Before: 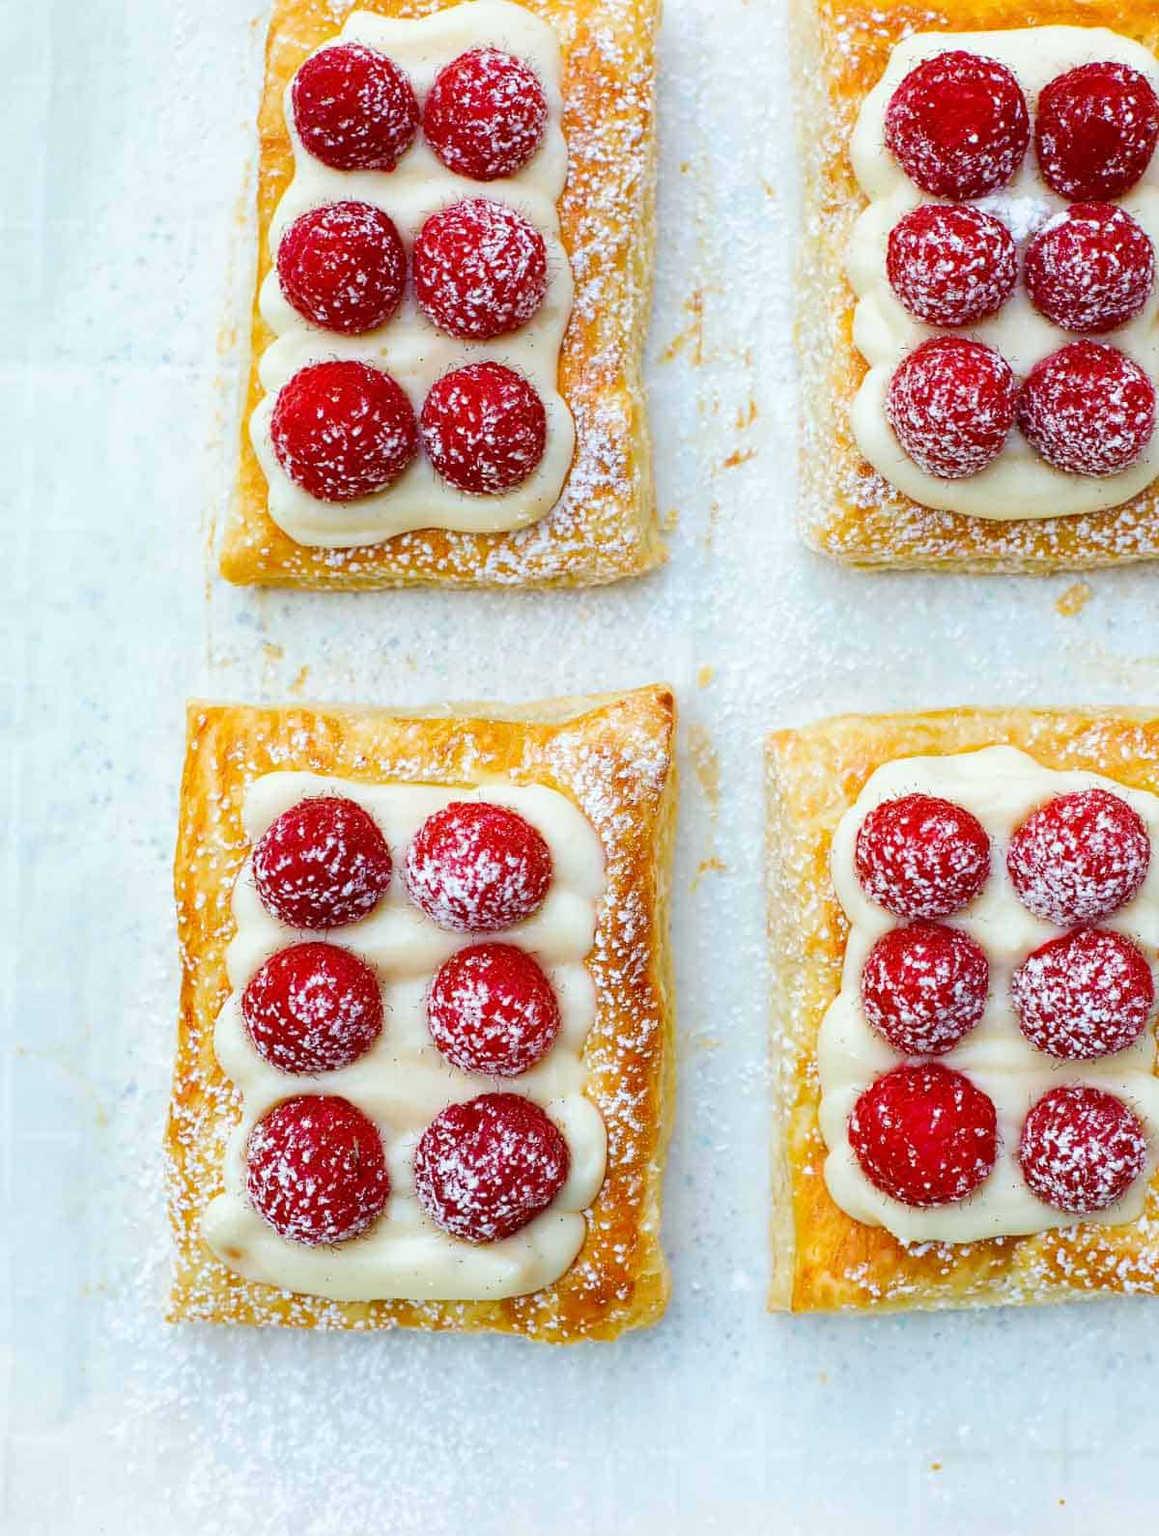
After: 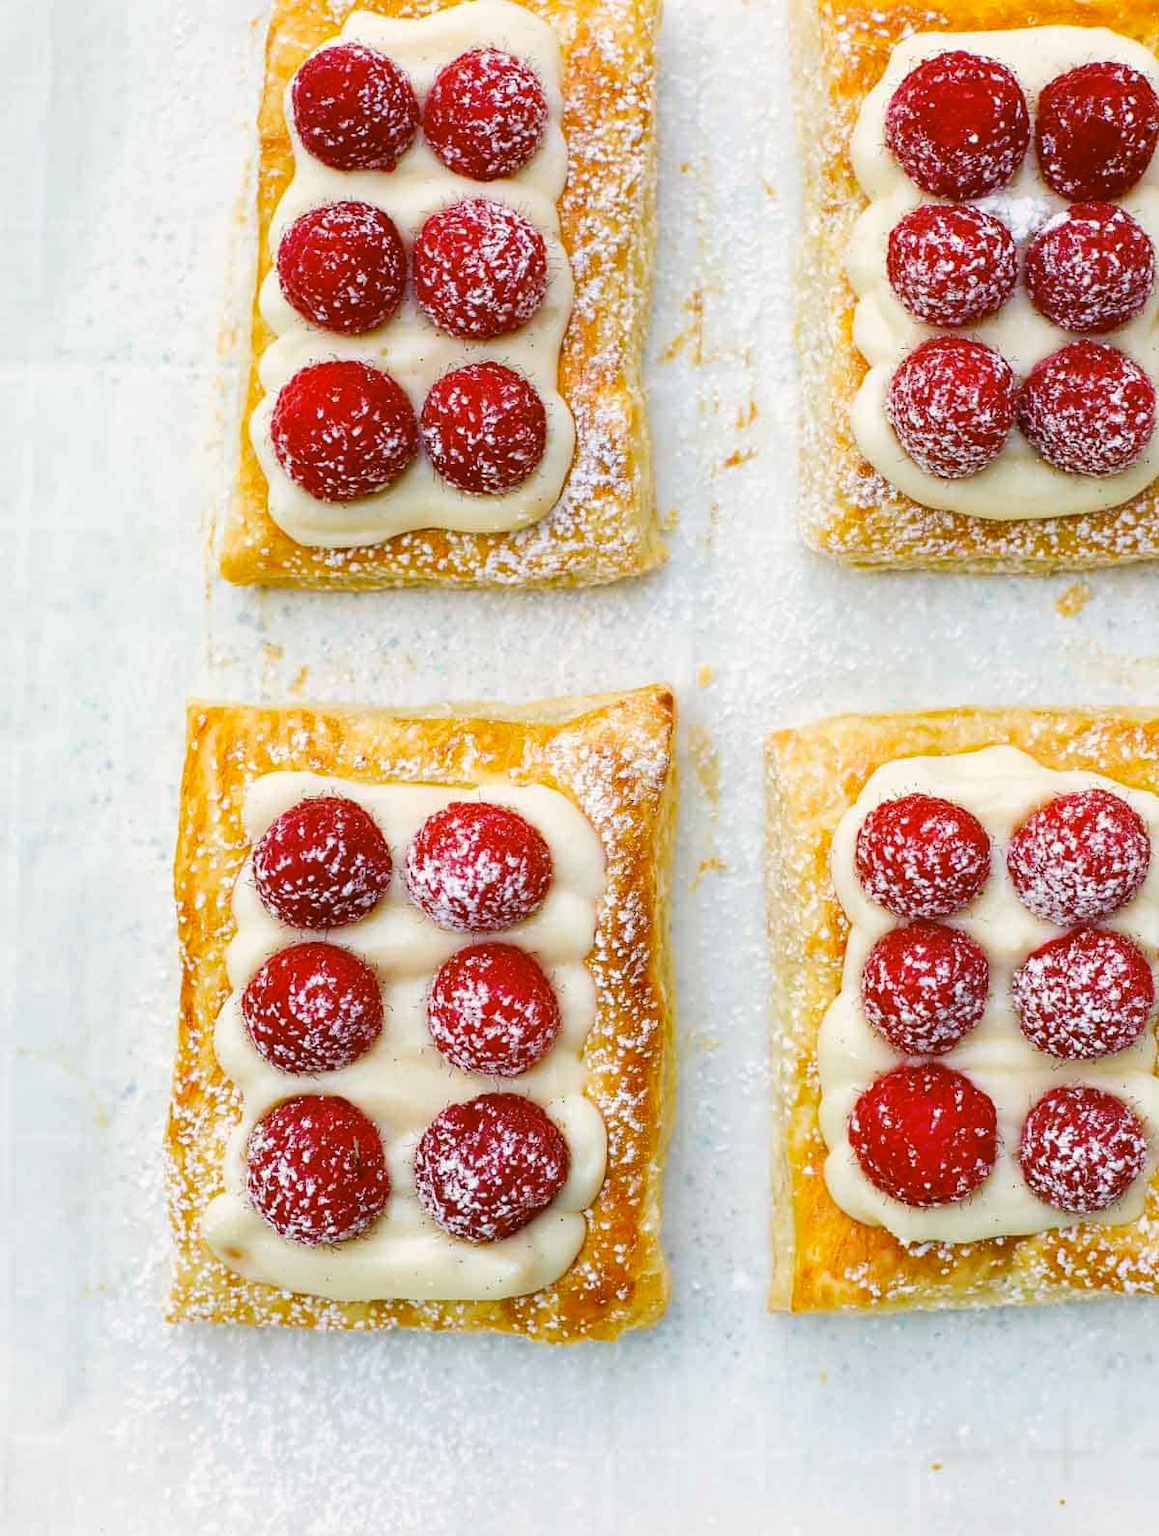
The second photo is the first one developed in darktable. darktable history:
color correction: highlights a* 4.56, highlights b* 4.92, shadows a* -7.46, shadows b* 4.65
